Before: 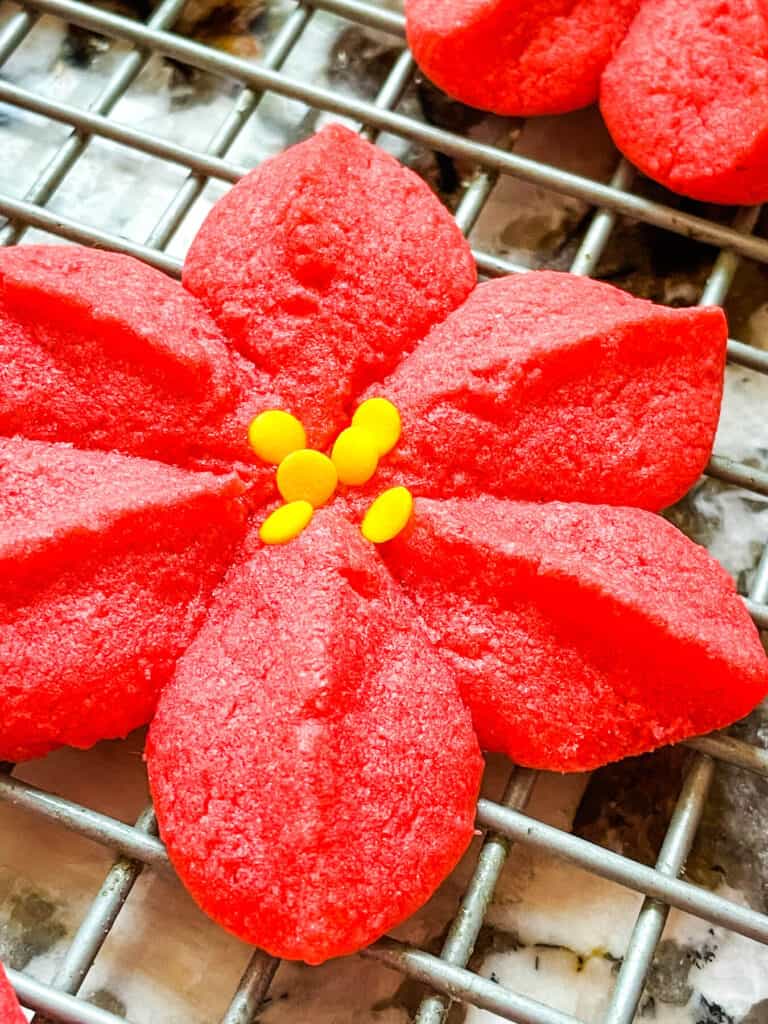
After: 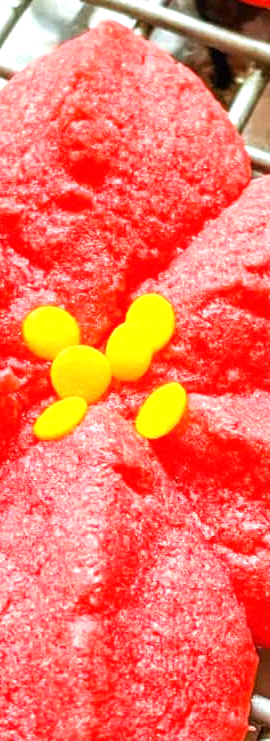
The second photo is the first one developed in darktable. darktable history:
crop and rotate: left 29.476%, top 10.214%, right 35.32%, bottom 17.333%
exposure: exposure 0.564 EV, compensate highlight preservation false
